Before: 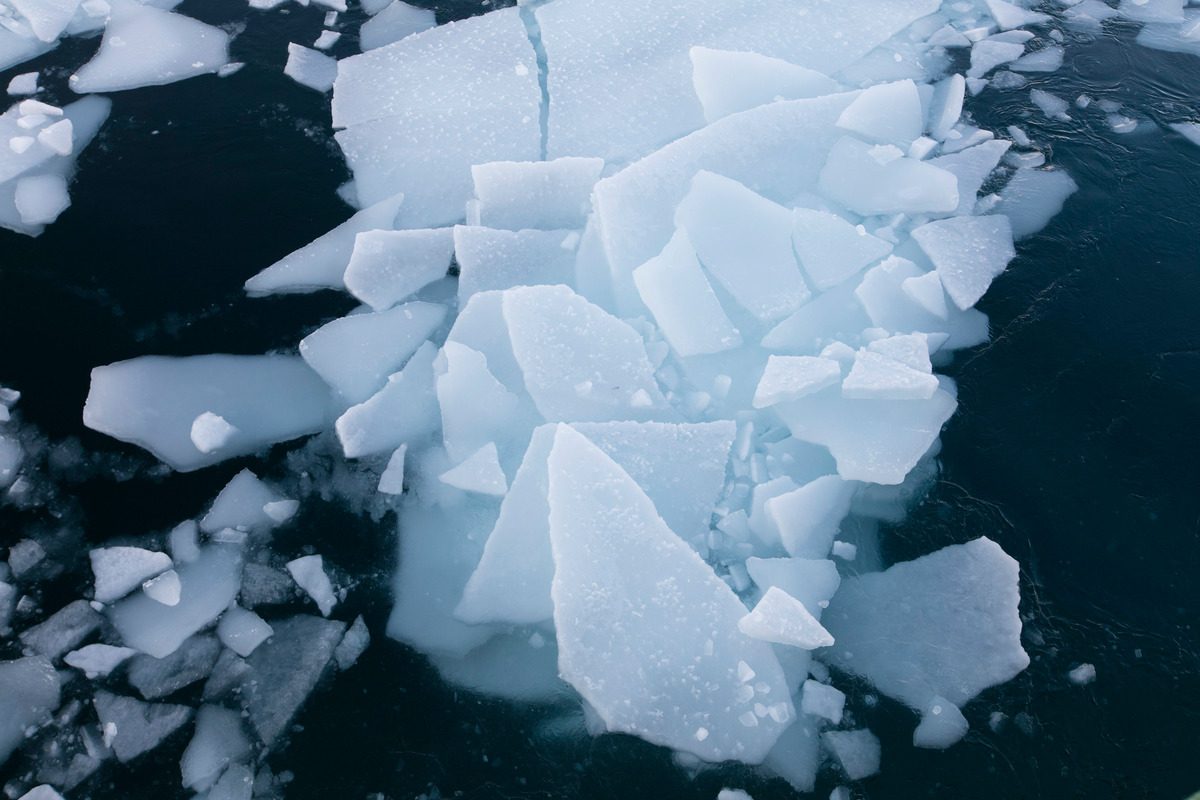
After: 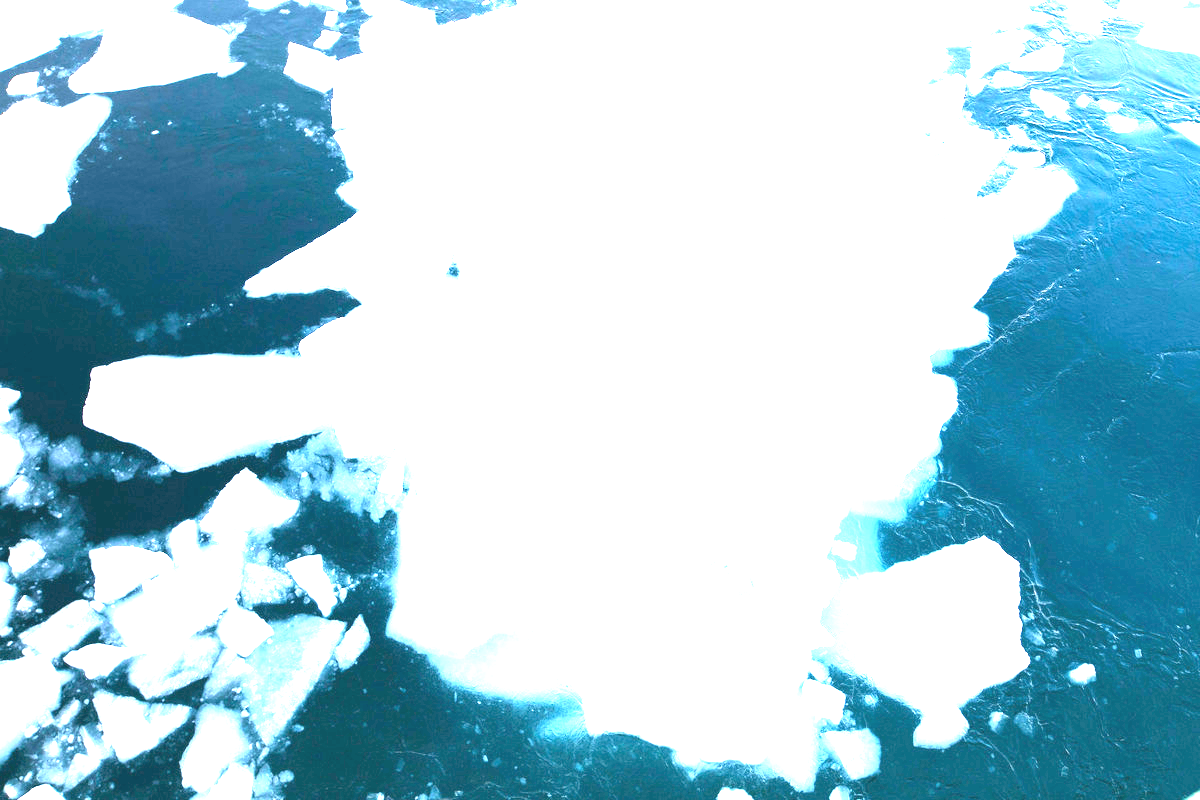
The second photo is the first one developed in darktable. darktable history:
exposure: black level correction 0, exposure 4.018 EV, compensate highlight preservation false
